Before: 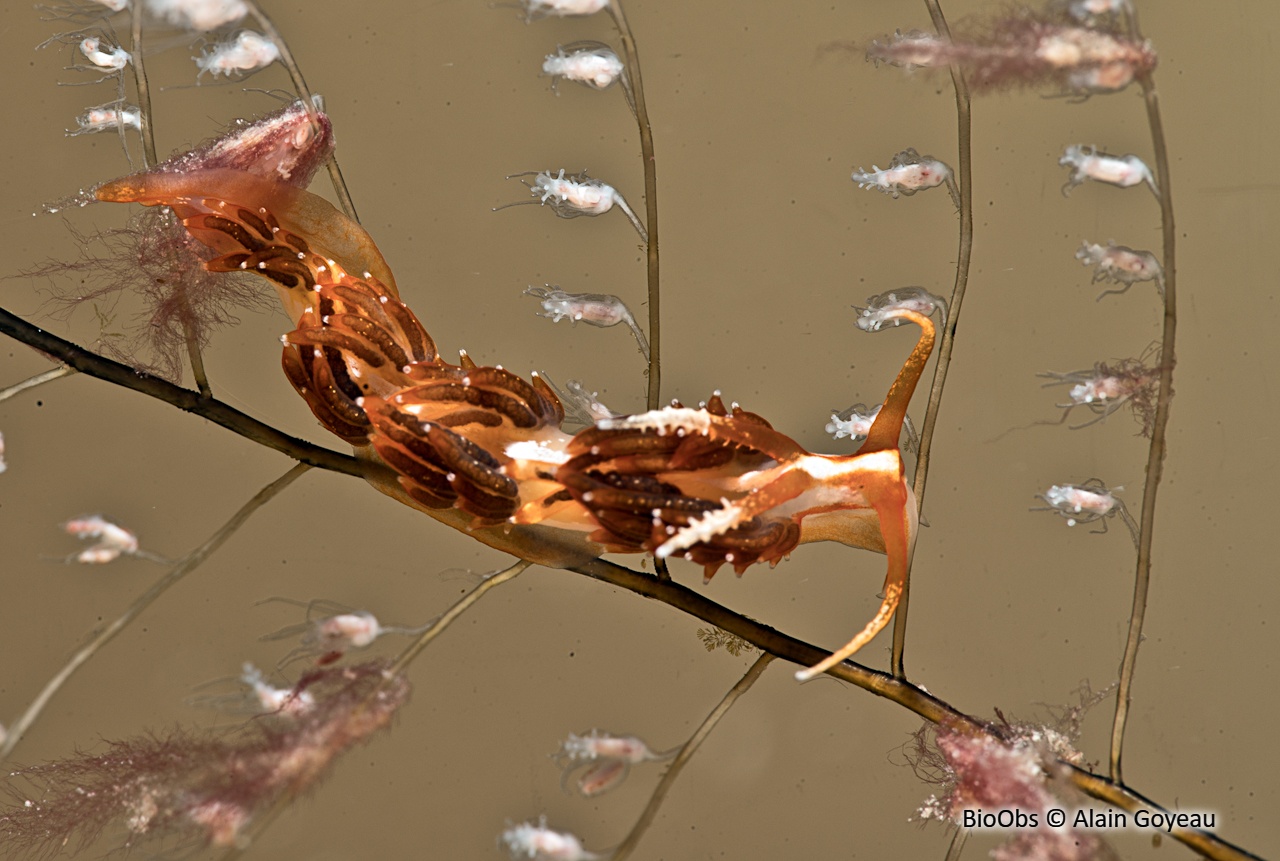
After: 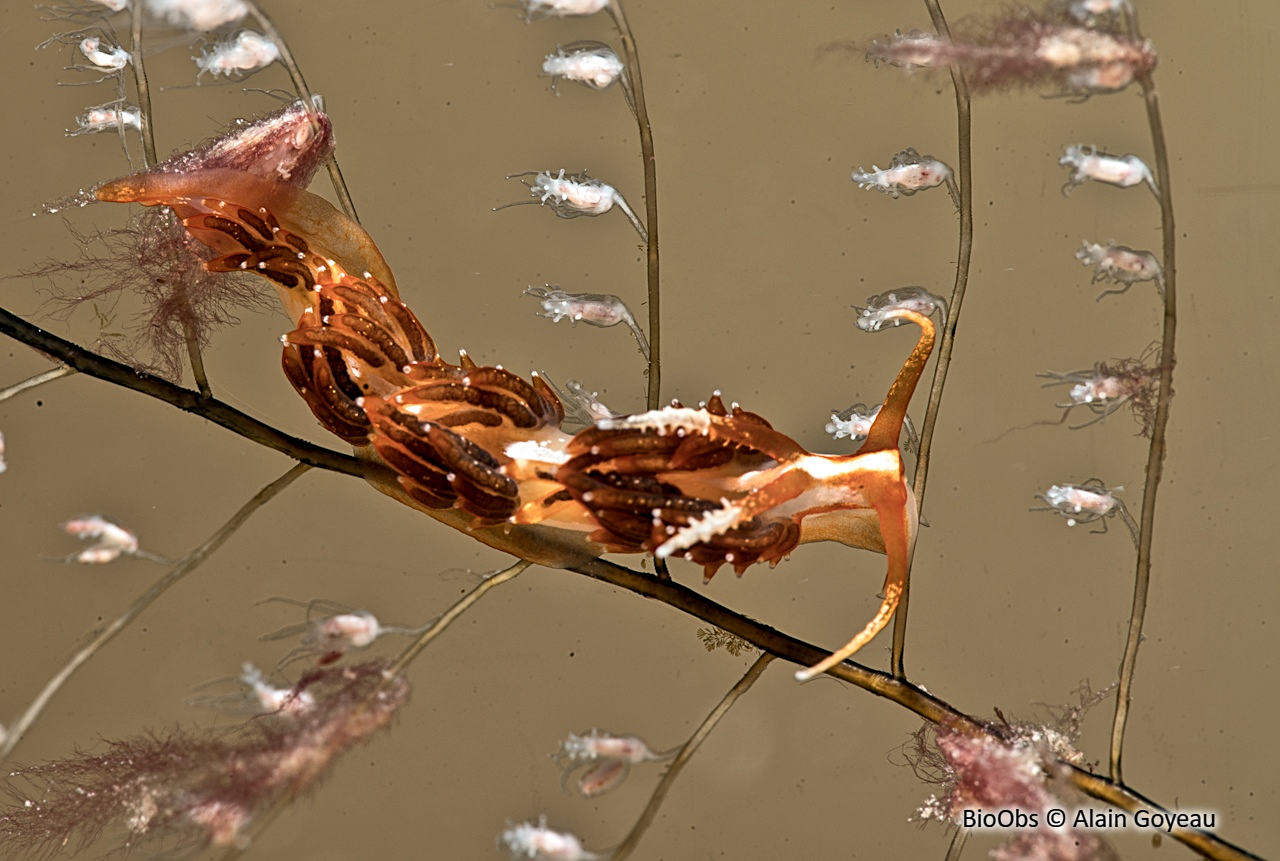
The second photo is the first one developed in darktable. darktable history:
sharpen: amount 0.214
local contrast: on, module defaults
